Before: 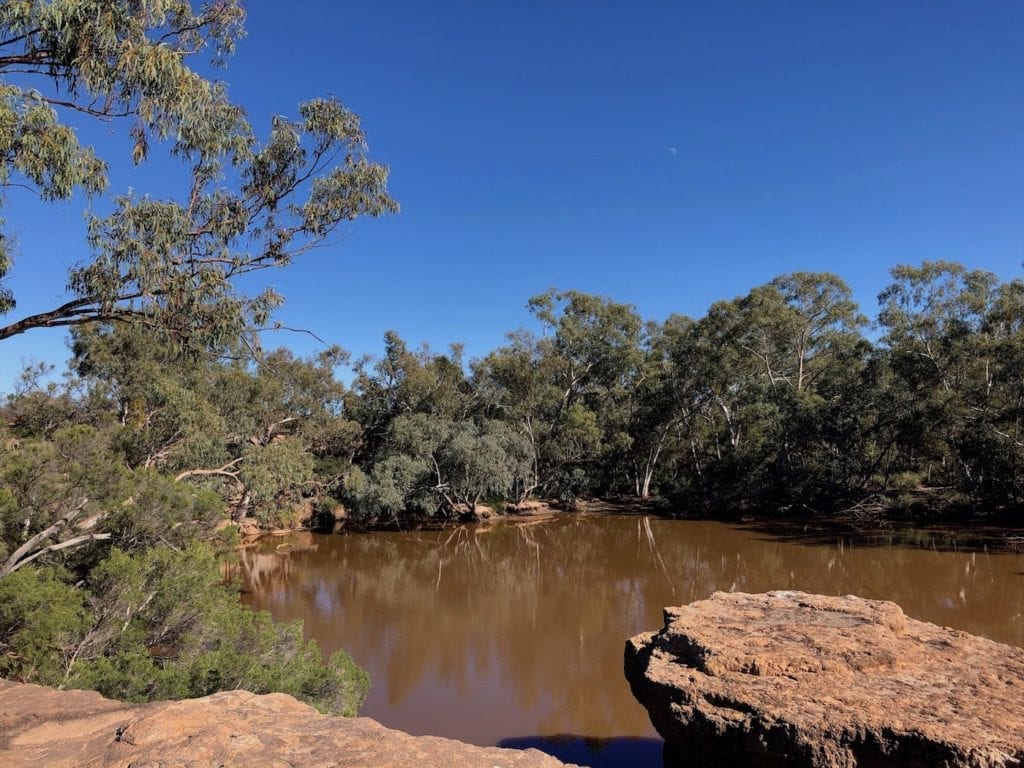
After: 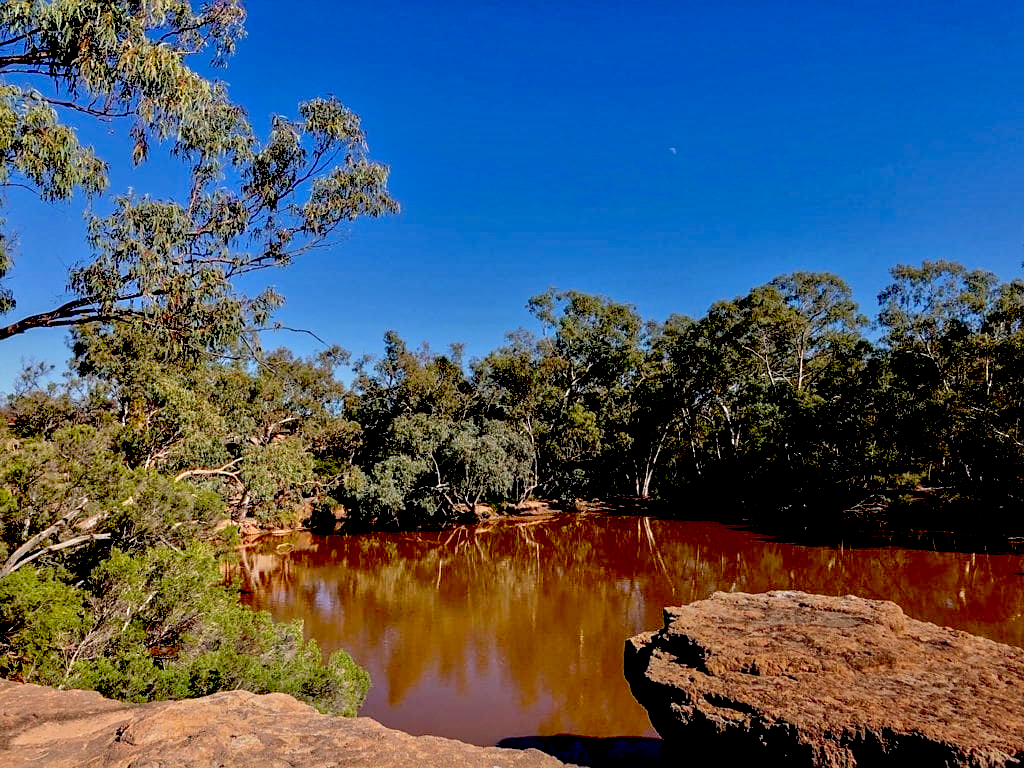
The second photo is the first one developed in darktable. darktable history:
local contrast: detail 110%
sharpen: radius 1.458, amount 0.398, threshold 1.271
exposure: black level correction 0.047, exposure 0.013 EV, compensate highlight preservation false
tone equalizer: -7 EV 0.15 EV, -6 EV 0.6 EV, -5 EV 1.15 EV, -4 EV 1.33 EV, -3 EV 1.15 EV, -2 EV 0.6 EV, -1 EV 0.15 EV, mask exposure compensation -0.5 EV
